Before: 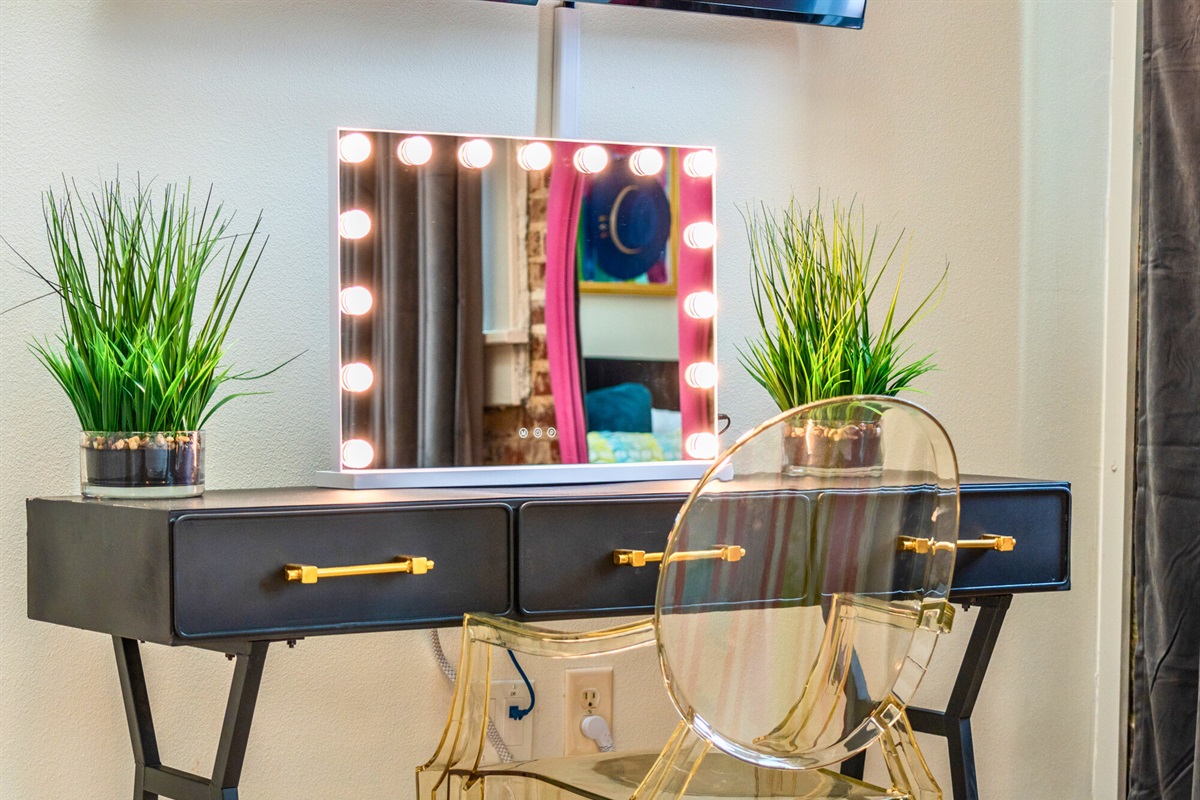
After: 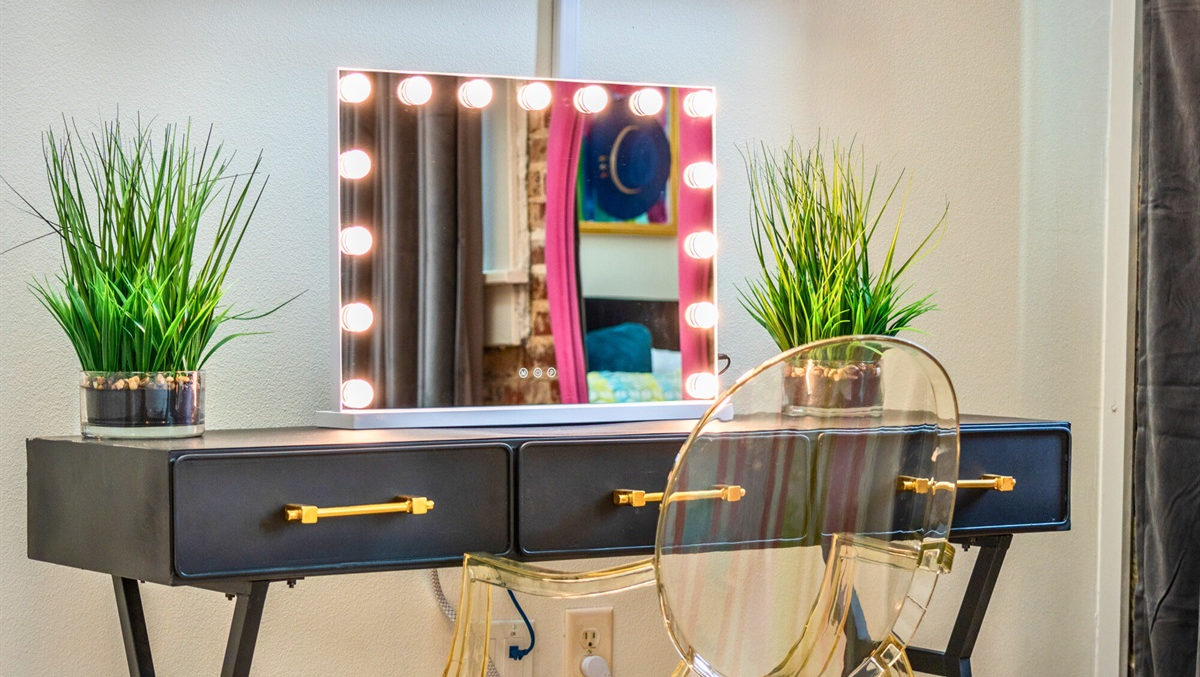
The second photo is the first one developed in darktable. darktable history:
crop: top 7.617%, bottom 7.664%
vignetting: fall-off radius 81.19%, unbound false
